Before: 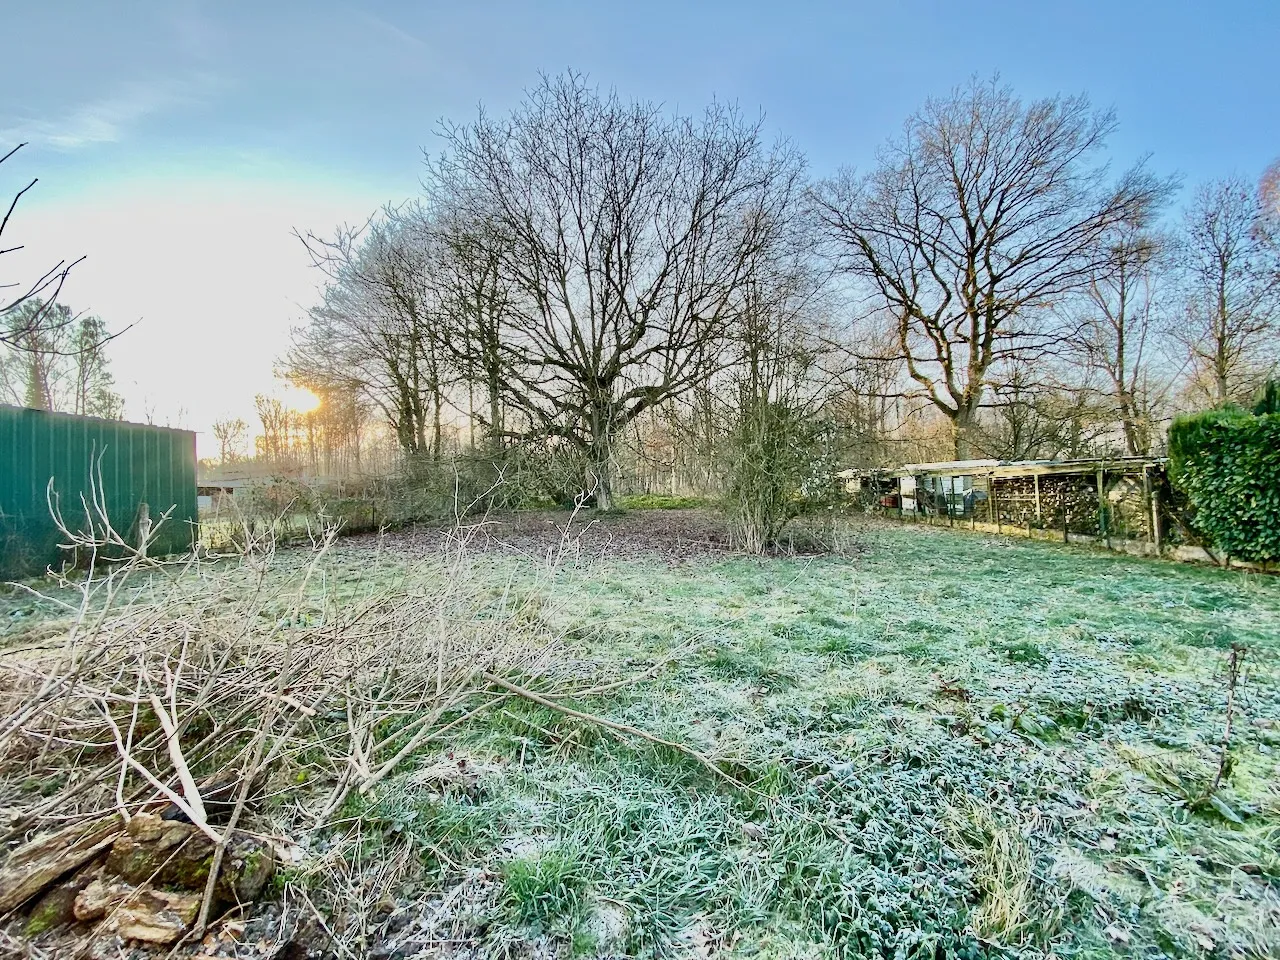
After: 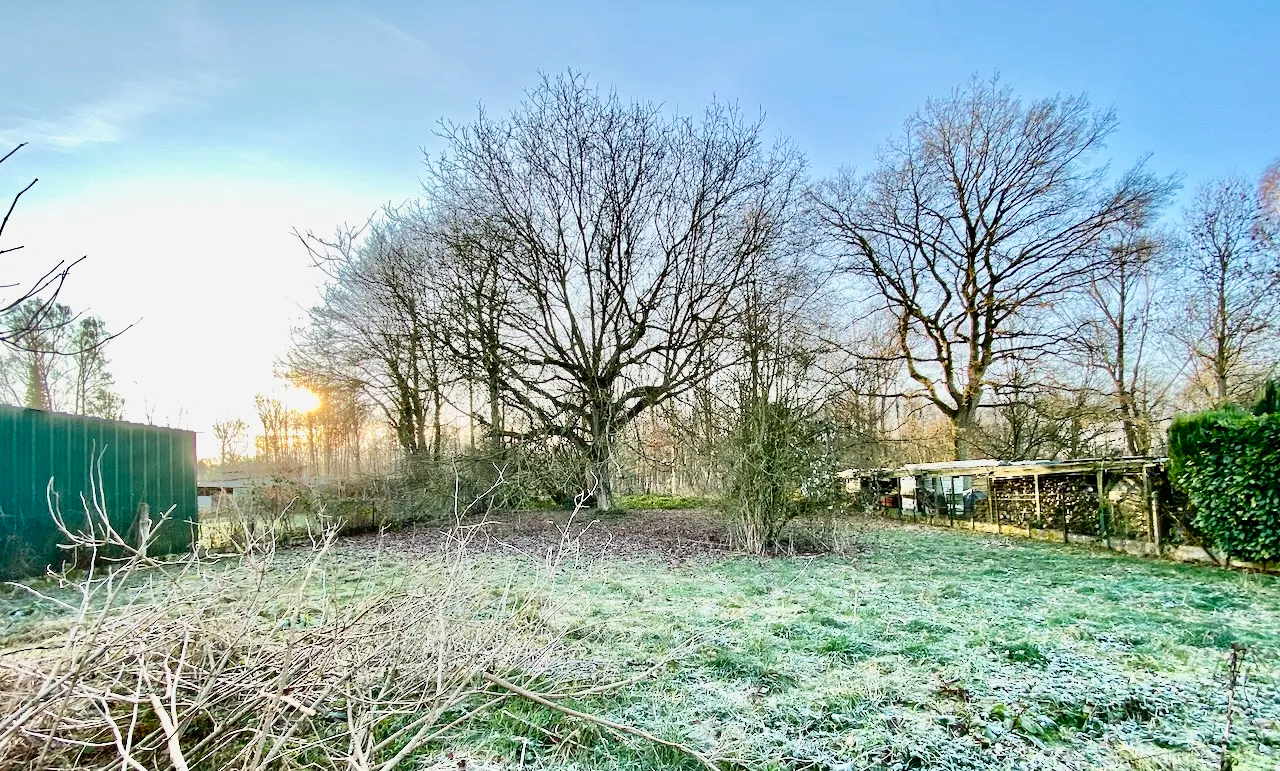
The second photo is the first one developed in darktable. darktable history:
tone curve: curves: ch0 [(0, 0) (0.003, 0.001) (0.011, 0.005) (0.025, 0.011) (0.044, 0.02) (0.069, 0.031) (0.1, 0.045) (0.136, 0.077) (0.177, 0.124) (0.224, 0.181) (0.277, 0.245) (0.335, 0.316) (0.399, 0.393) (0.468, 0.477) (0.543, 0.568) (0.623, 0.666) (0.709, 0.771) (0.801, 0.871) (0.898, 0.965) (1, 1)], preserve colors none
crop: bottom 19.656%
